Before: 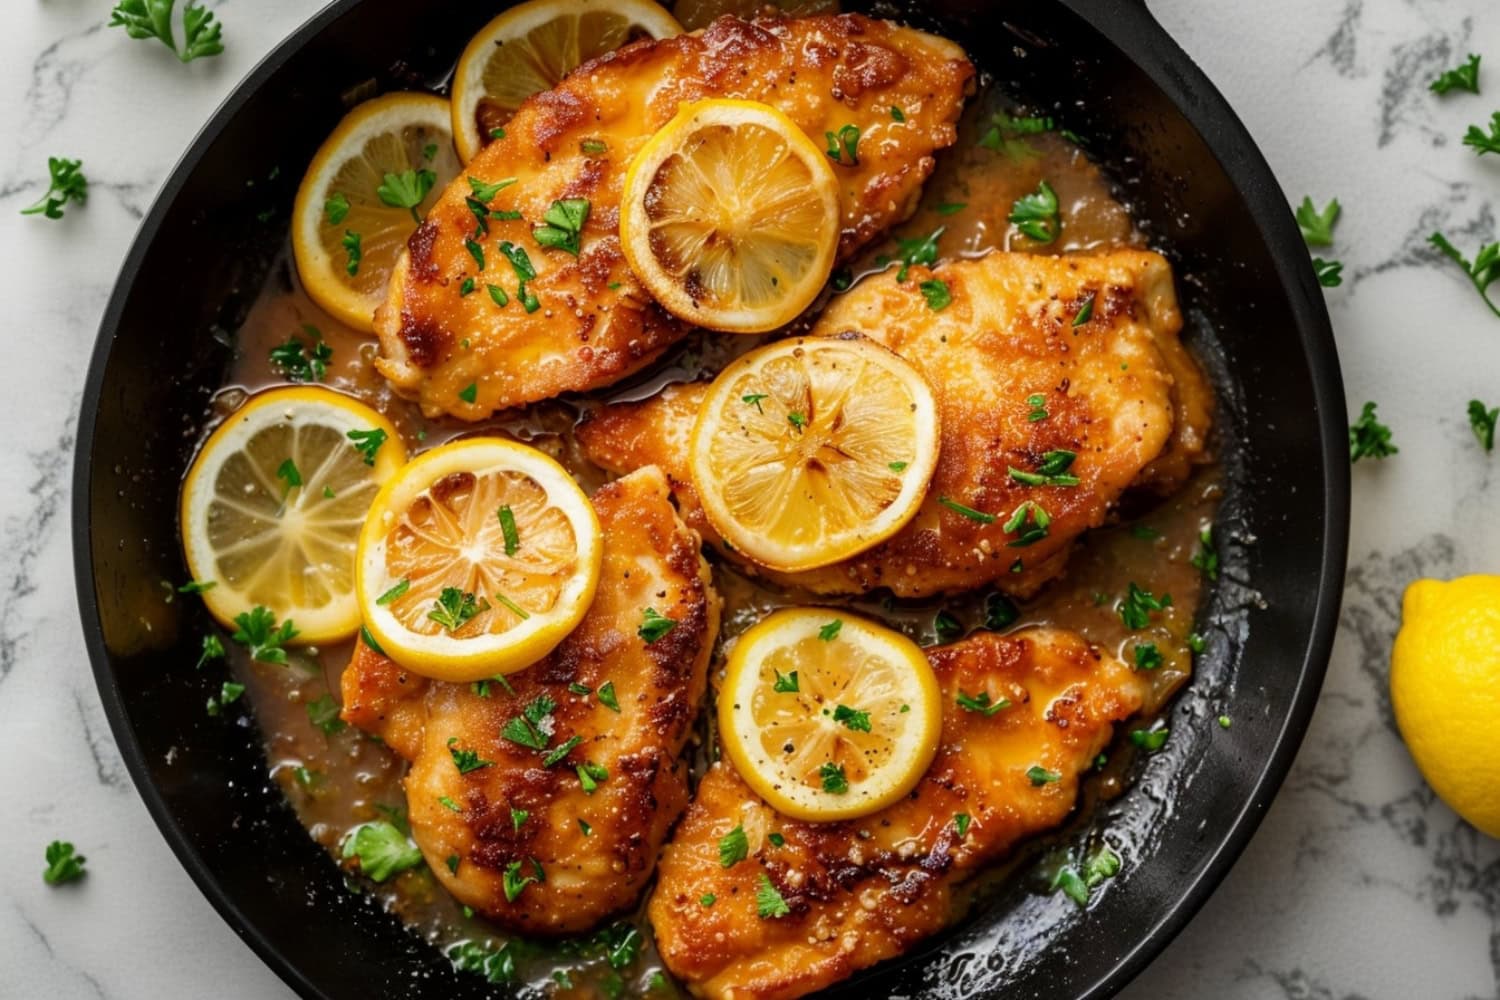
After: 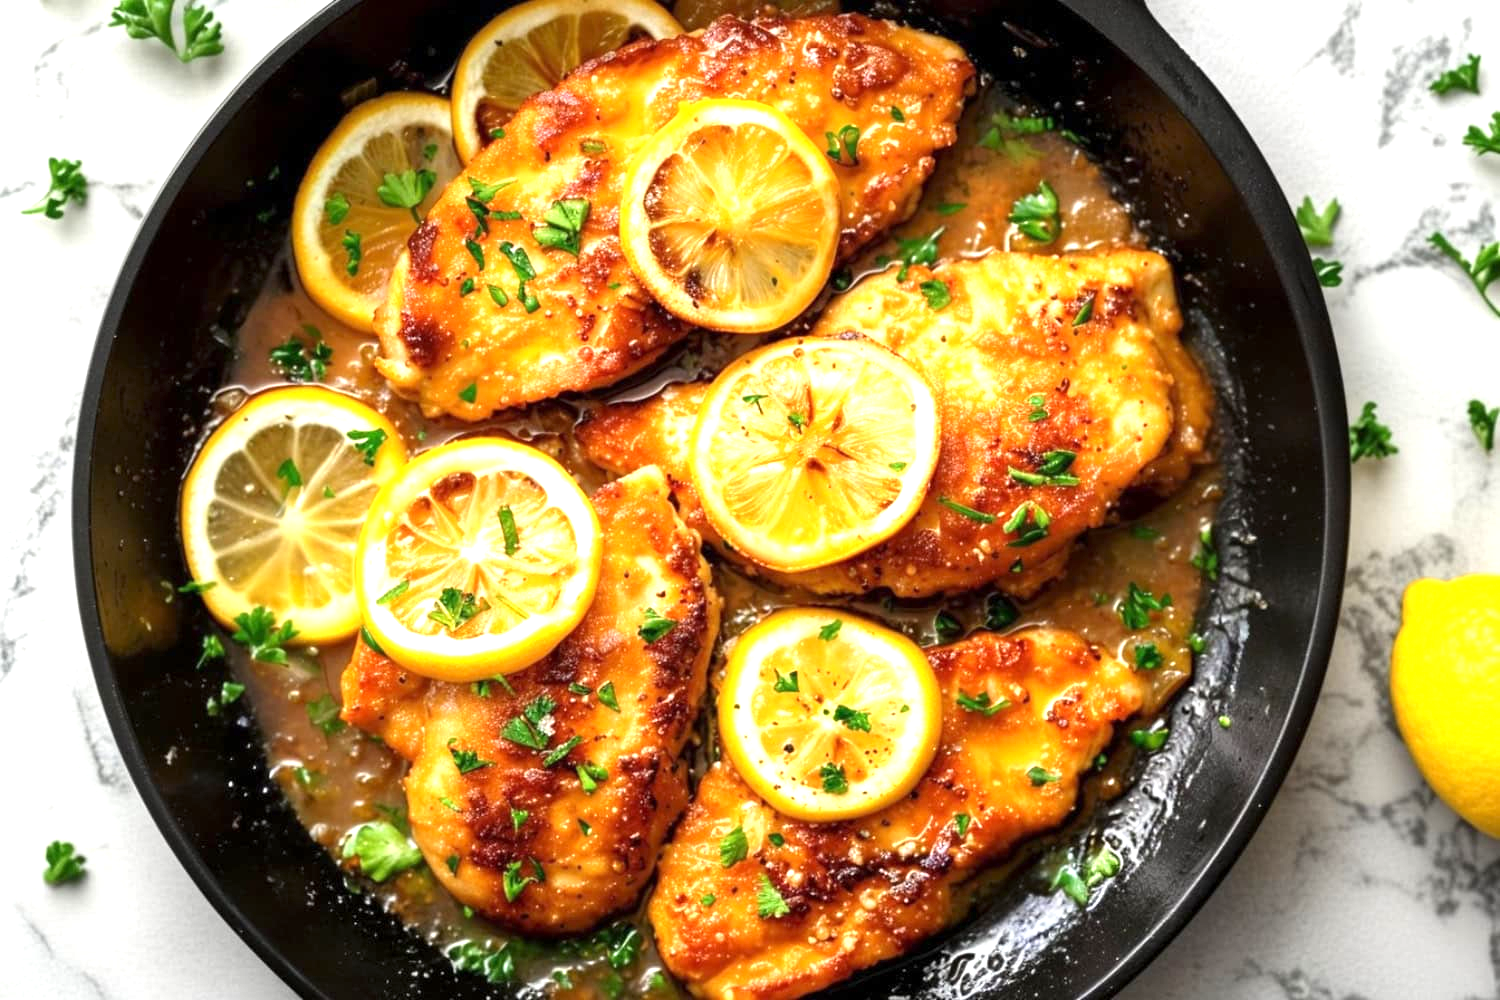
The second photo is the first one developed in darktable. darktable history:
exposure: exposure 1.163 EV, compensate highlight preservation false
